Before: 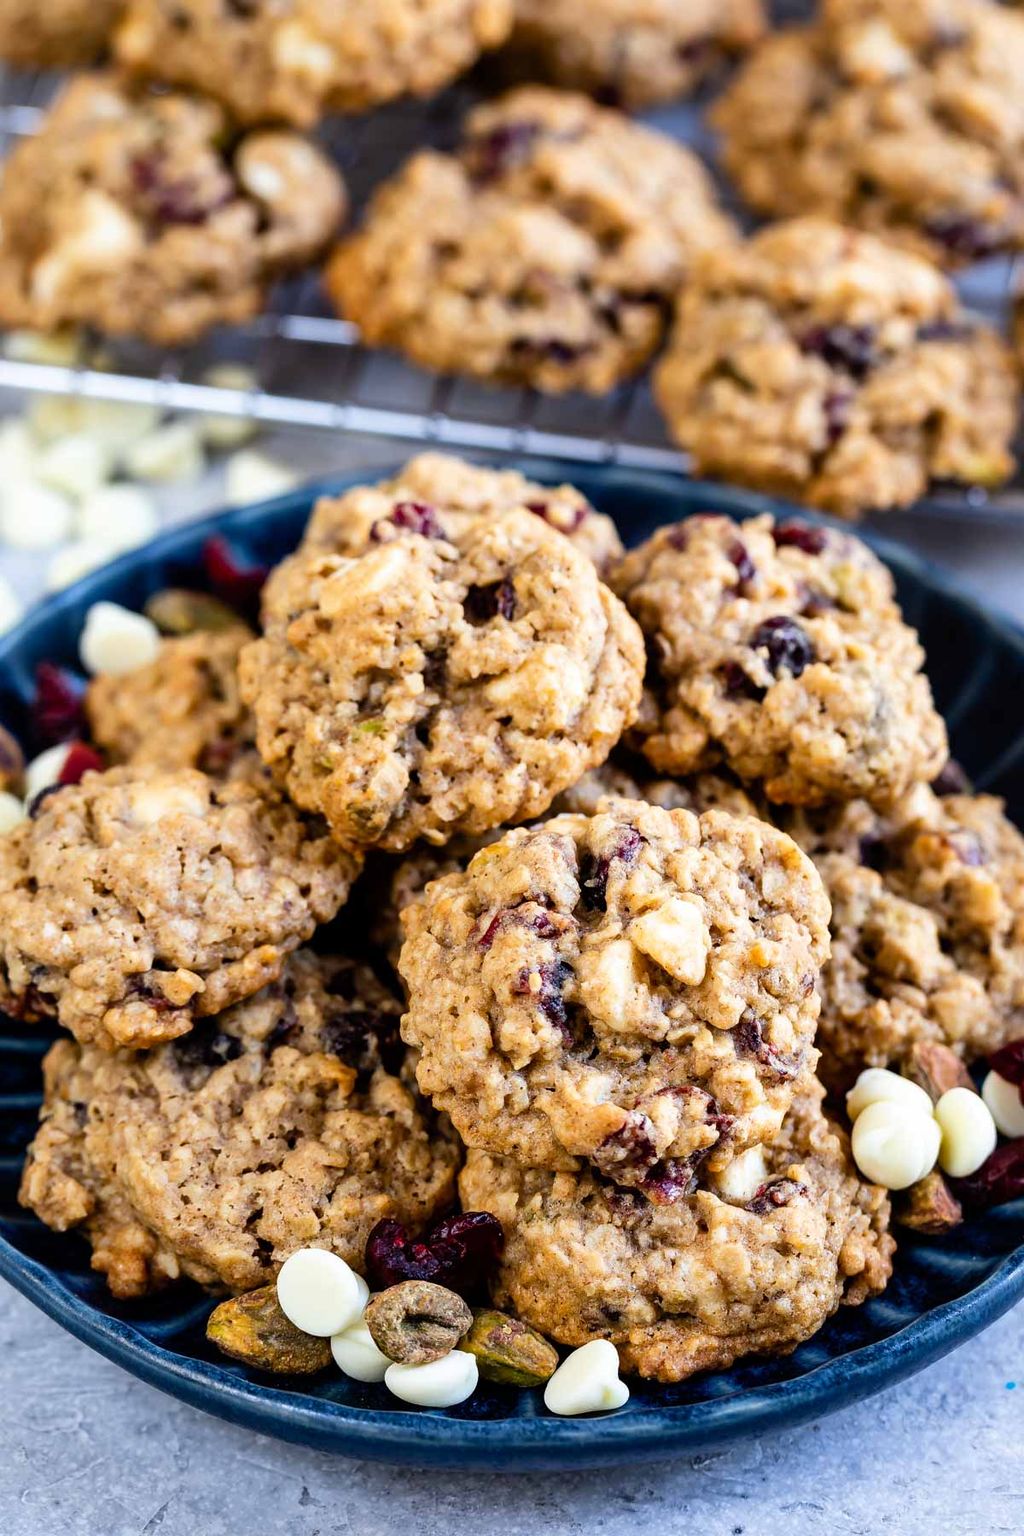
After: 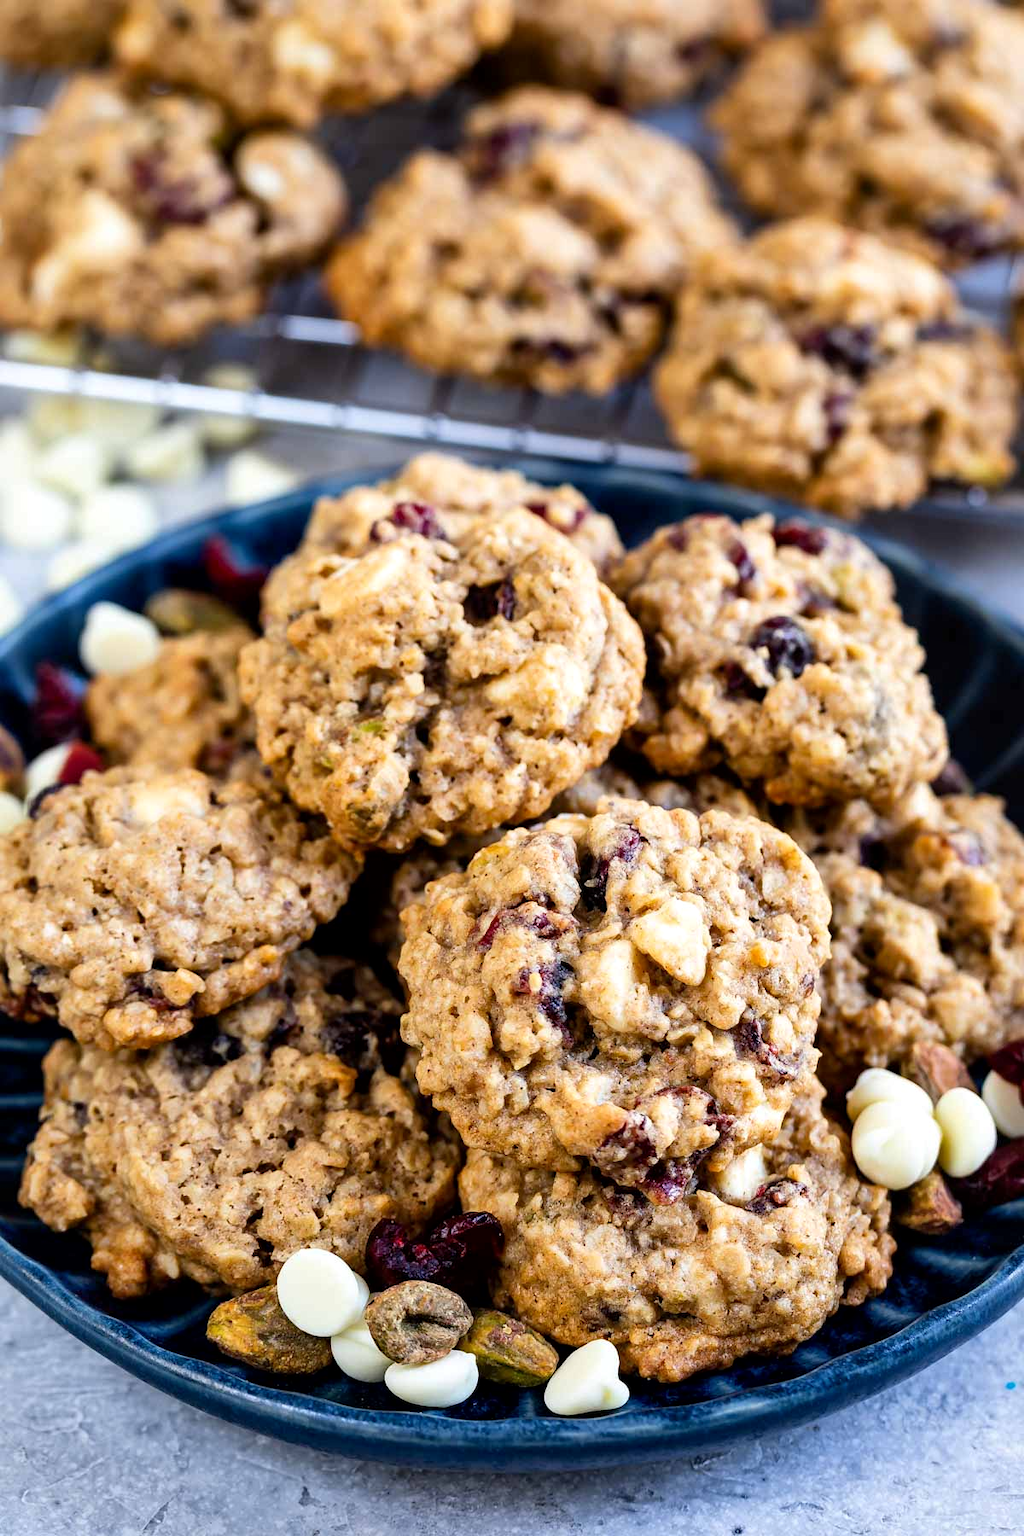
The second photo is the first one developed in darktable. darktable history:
local contrast: mode bilateral grid, contrast 19, coarseness 51, detail 121%, midtone range 0.2
